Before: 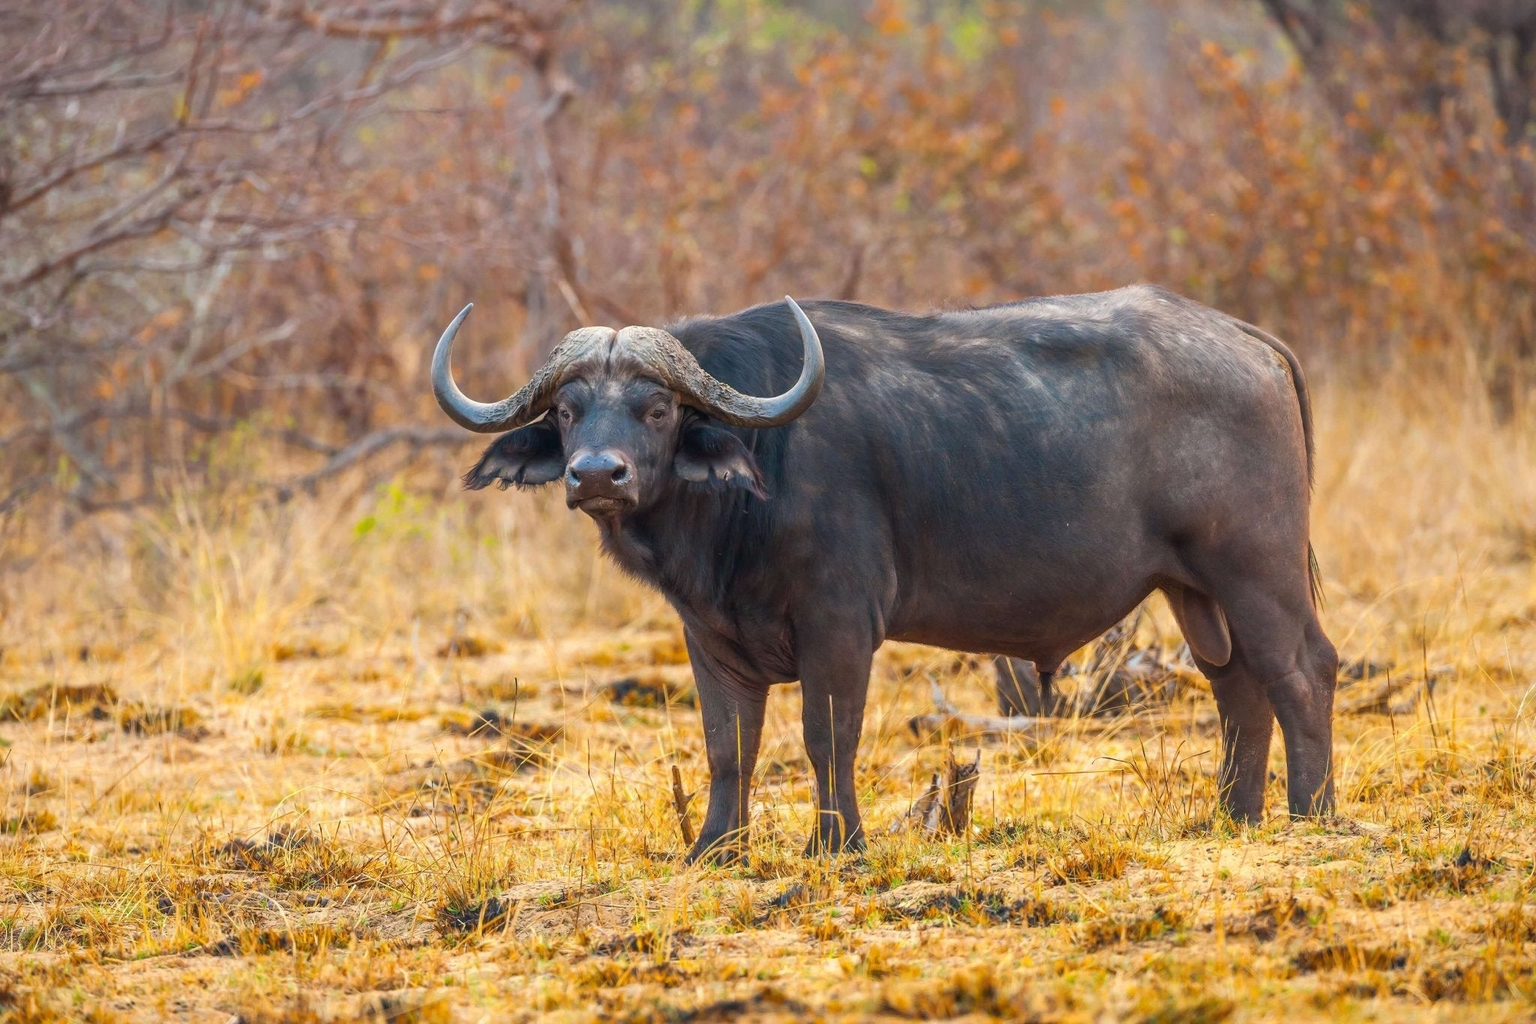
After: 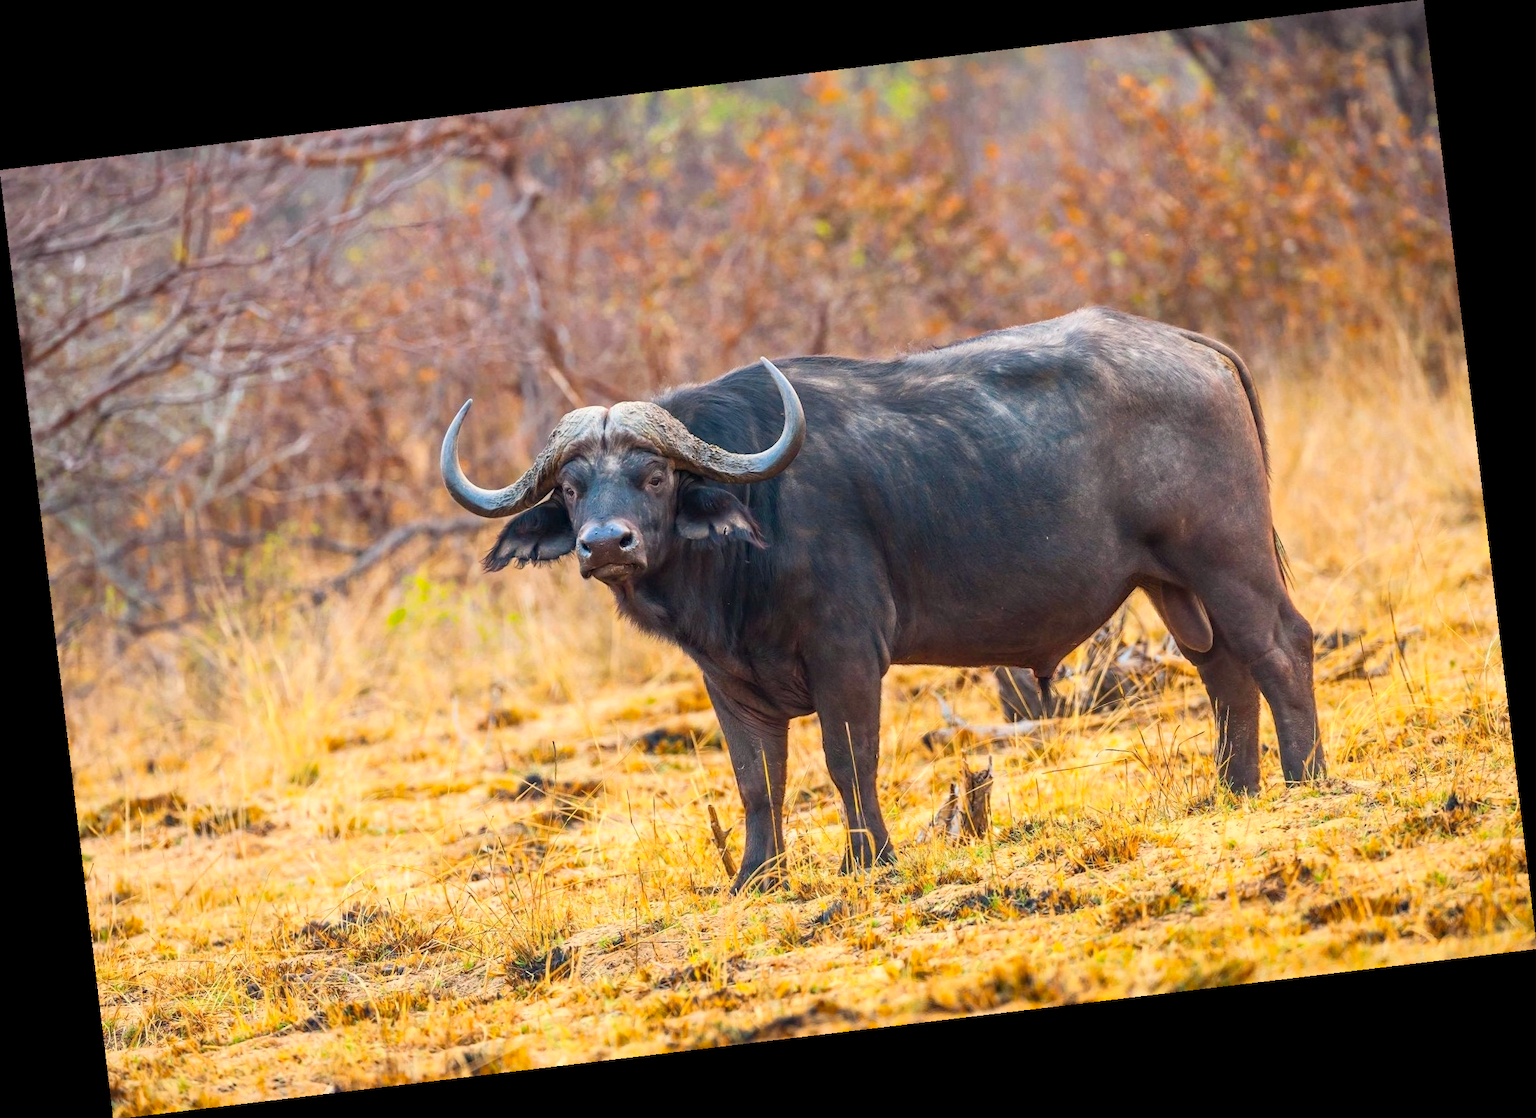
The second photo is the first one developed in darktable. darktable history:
rotate and perspective: rotation -6.83°, automatic cropping off
contrast brightness saturation: contrast 0.2, brightness 0.15, saturation 0.14
haze removal: compatibility mode true, adaptive false
exposure: exposure -0.116 EV, compensate exposure bias true, compensate highlight preservation false
